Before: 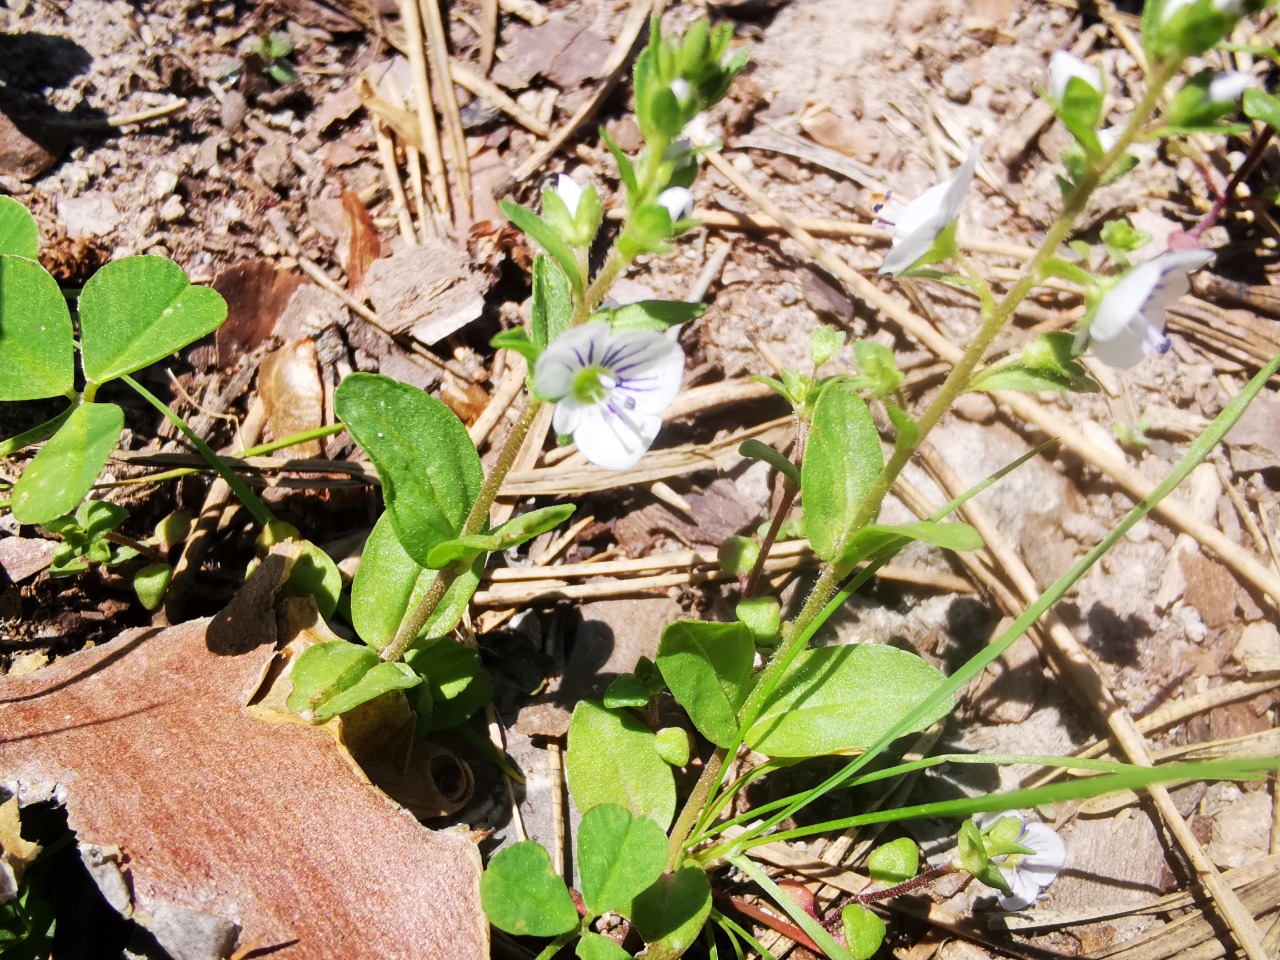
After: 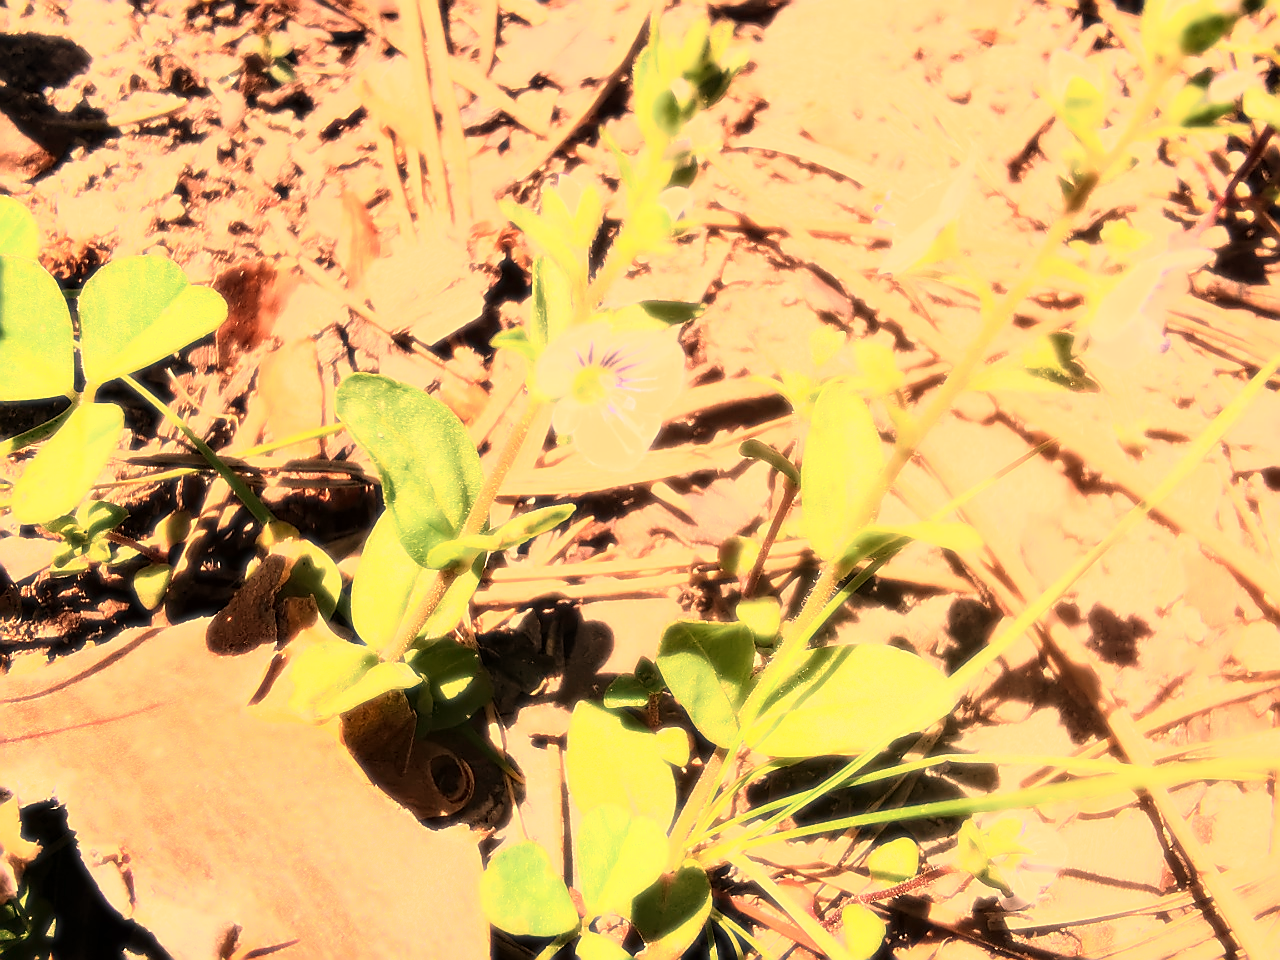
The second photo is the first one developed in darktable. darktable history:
white balance: red 1.467, blue 0.684
sharpen: radius 1.4, amount 1.25, threshold 0.7
bloom: size 0%, threshold 54.82%, strength 8.31%
